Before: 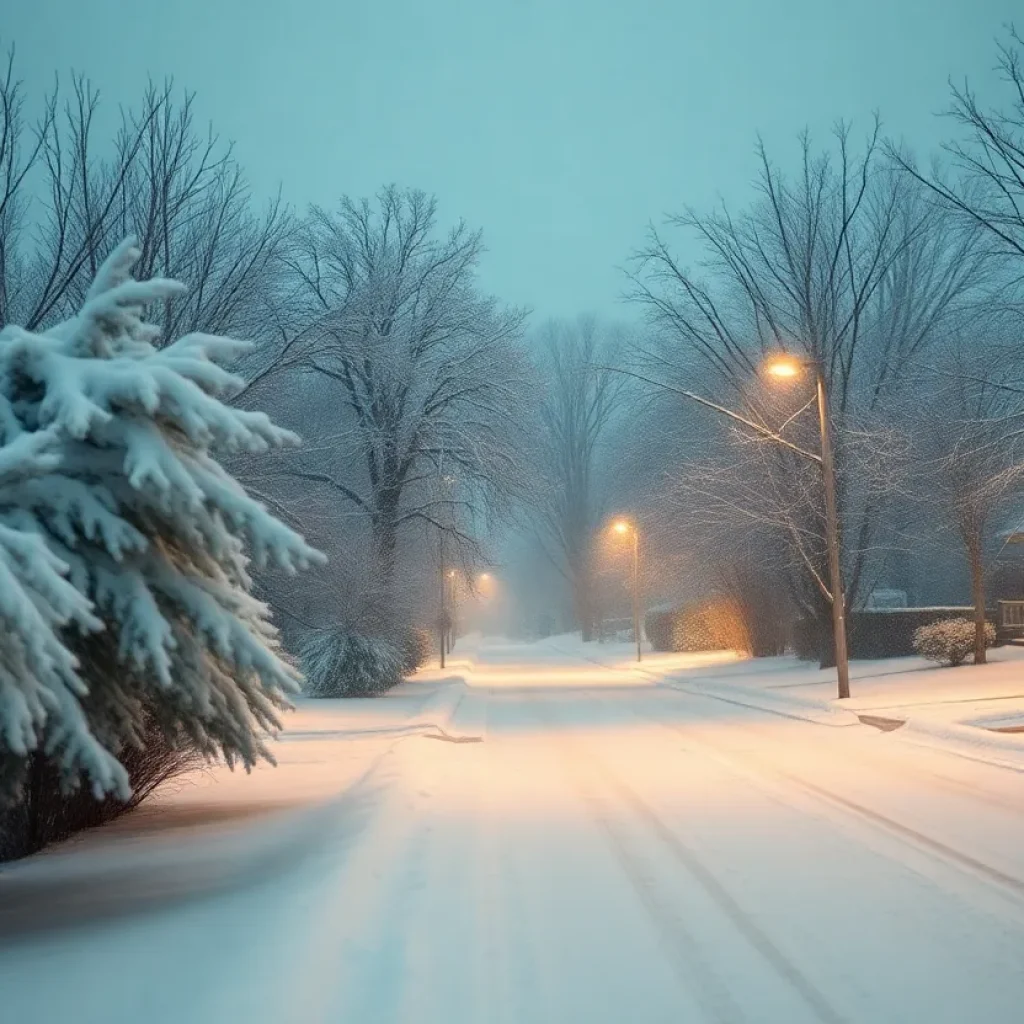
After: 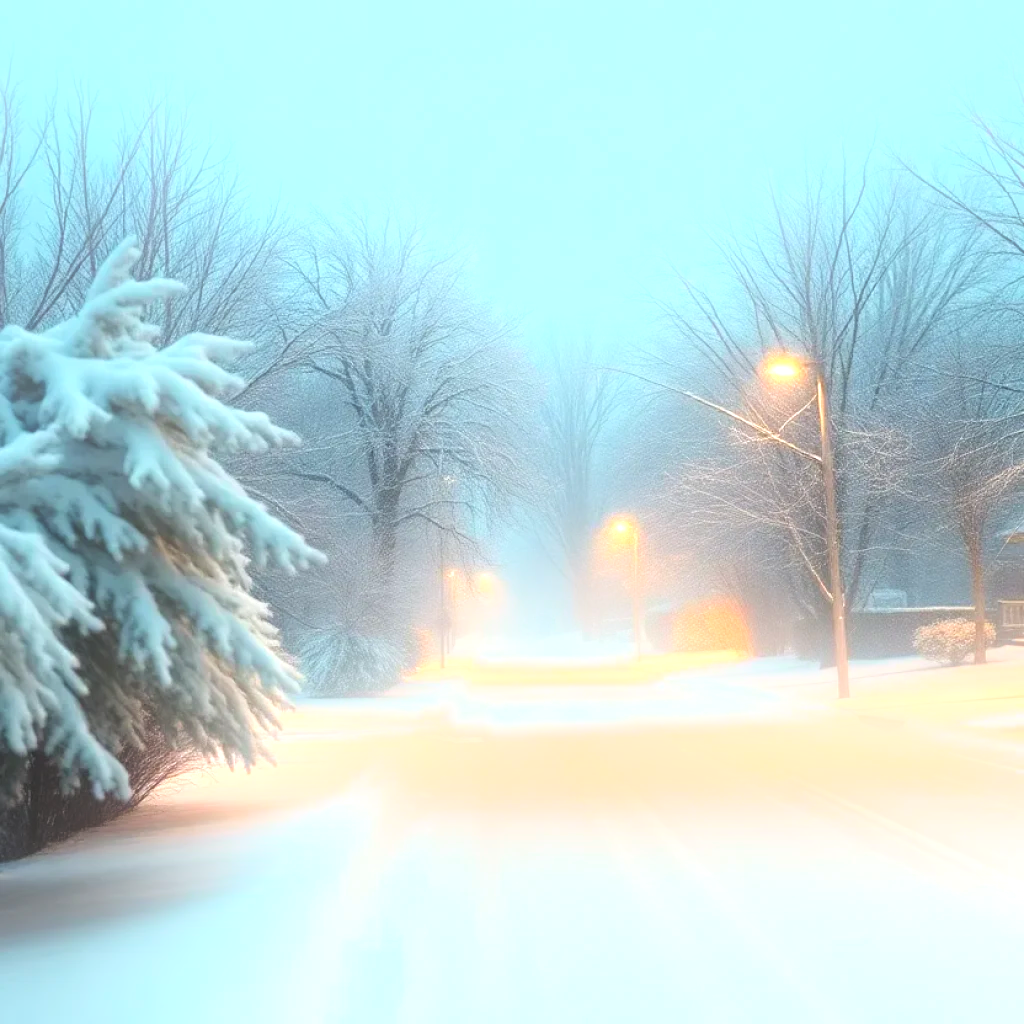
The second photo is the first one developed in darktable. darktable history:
bloom: on, module defaults
exposure: black level correction -0.005, exposure 1 EV, compensate highlight preservation false
